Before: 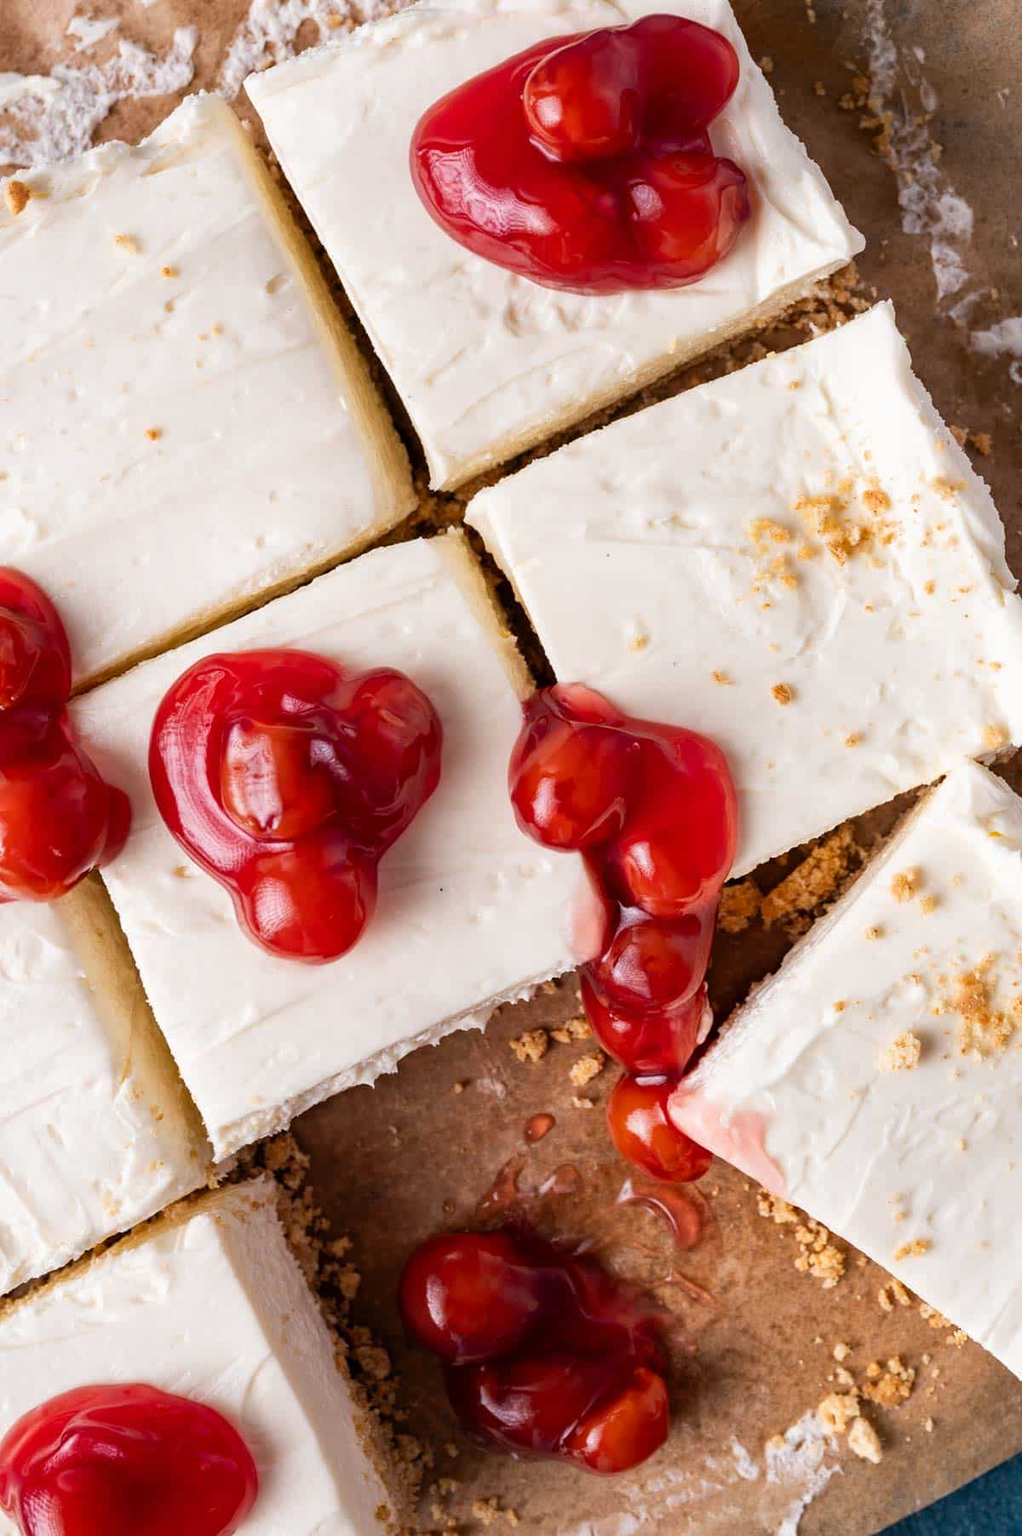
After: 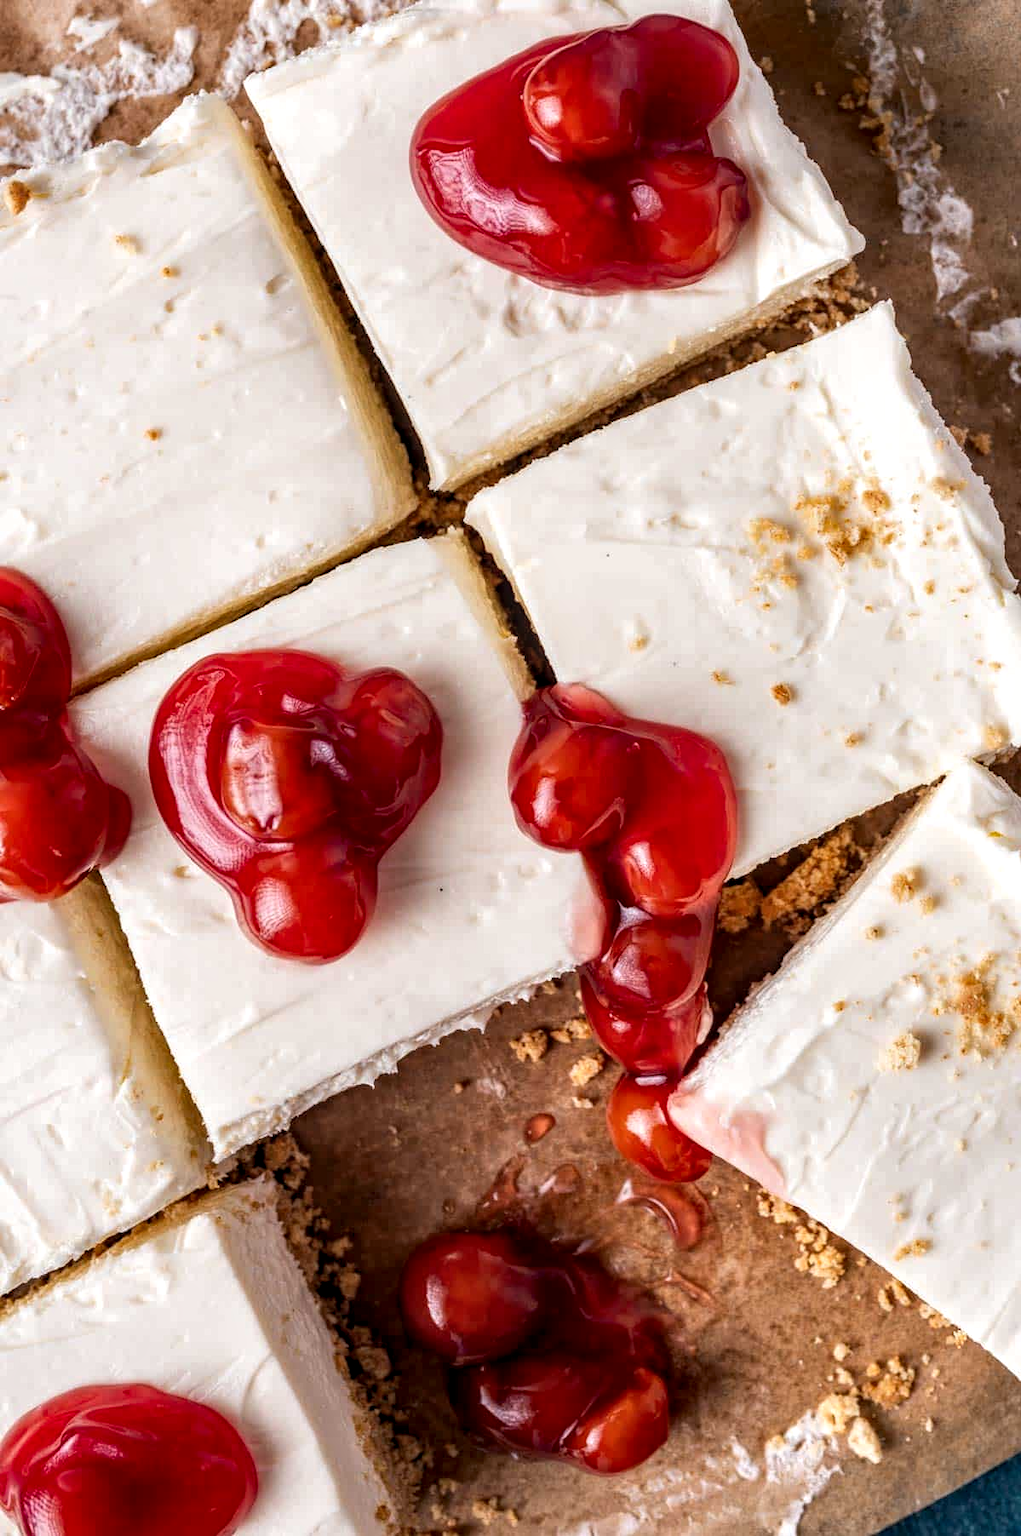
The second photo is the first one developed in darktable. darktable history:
local contrast: detail 144%
